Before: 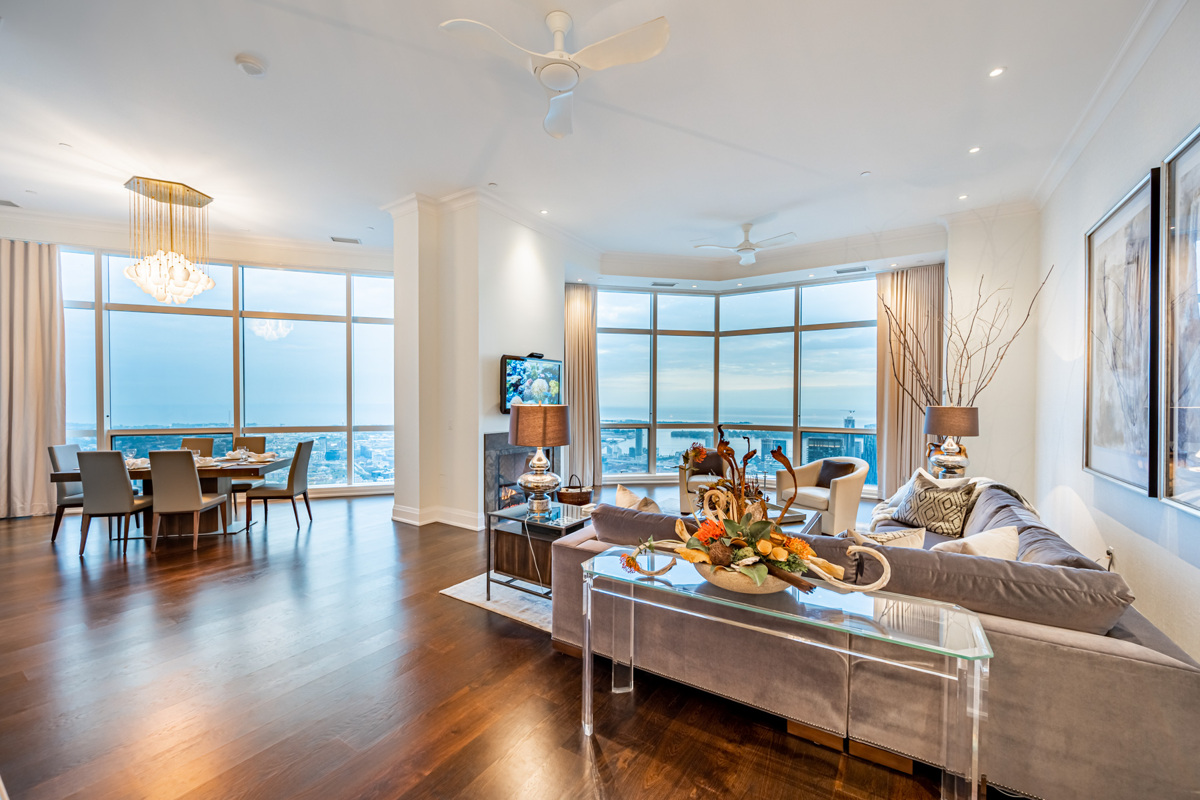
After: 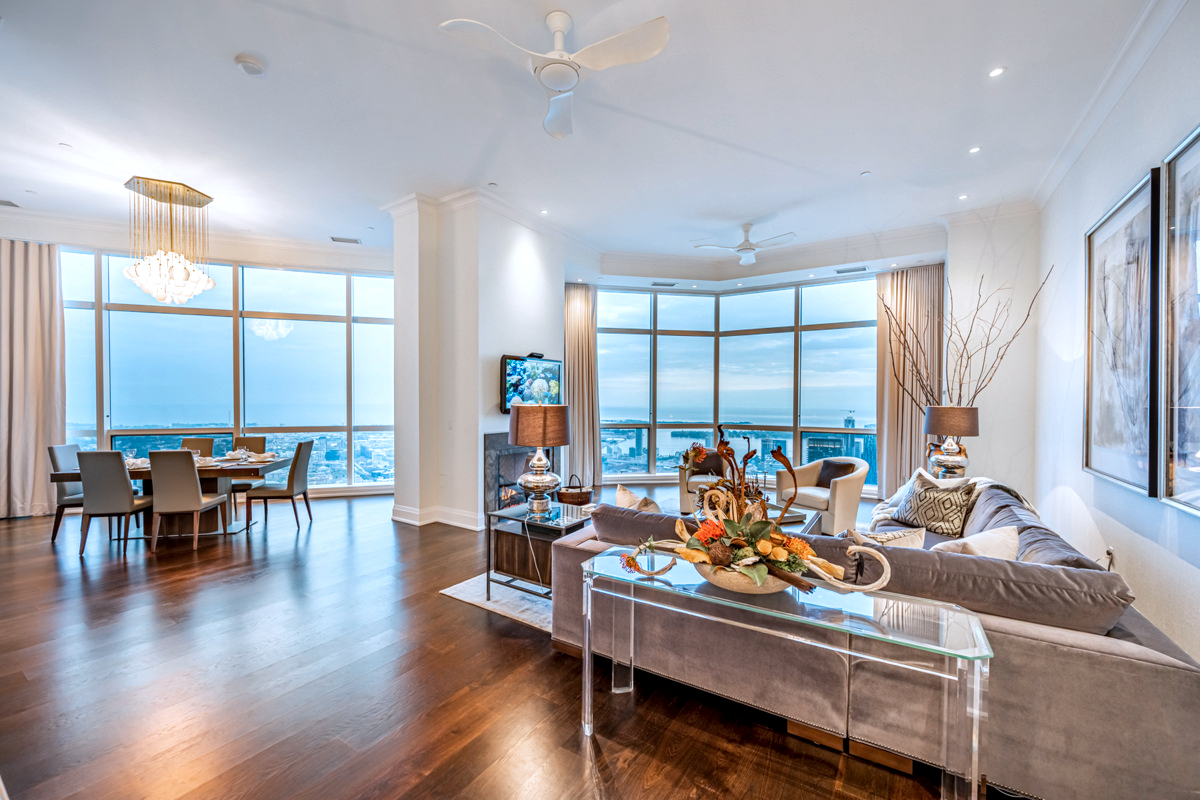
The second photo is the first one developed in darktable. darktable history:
color correction: highlights a* -0.772, highlights b* -8.92
local contrast: on, module defaults
